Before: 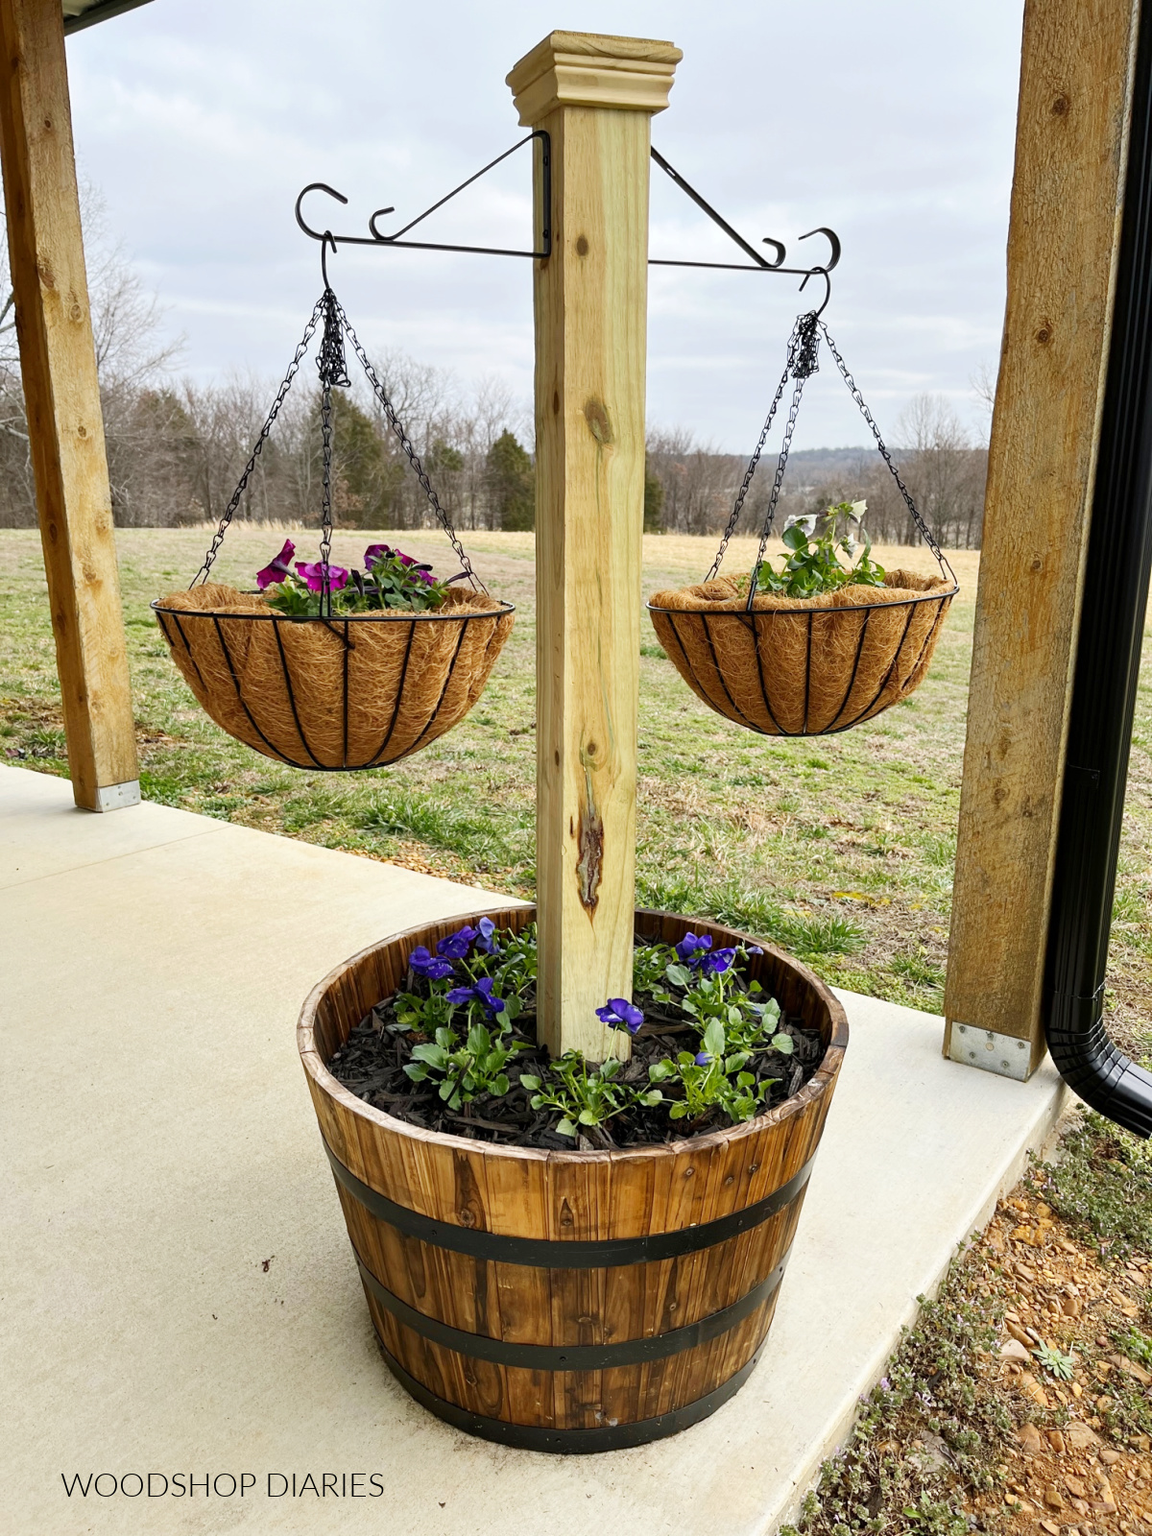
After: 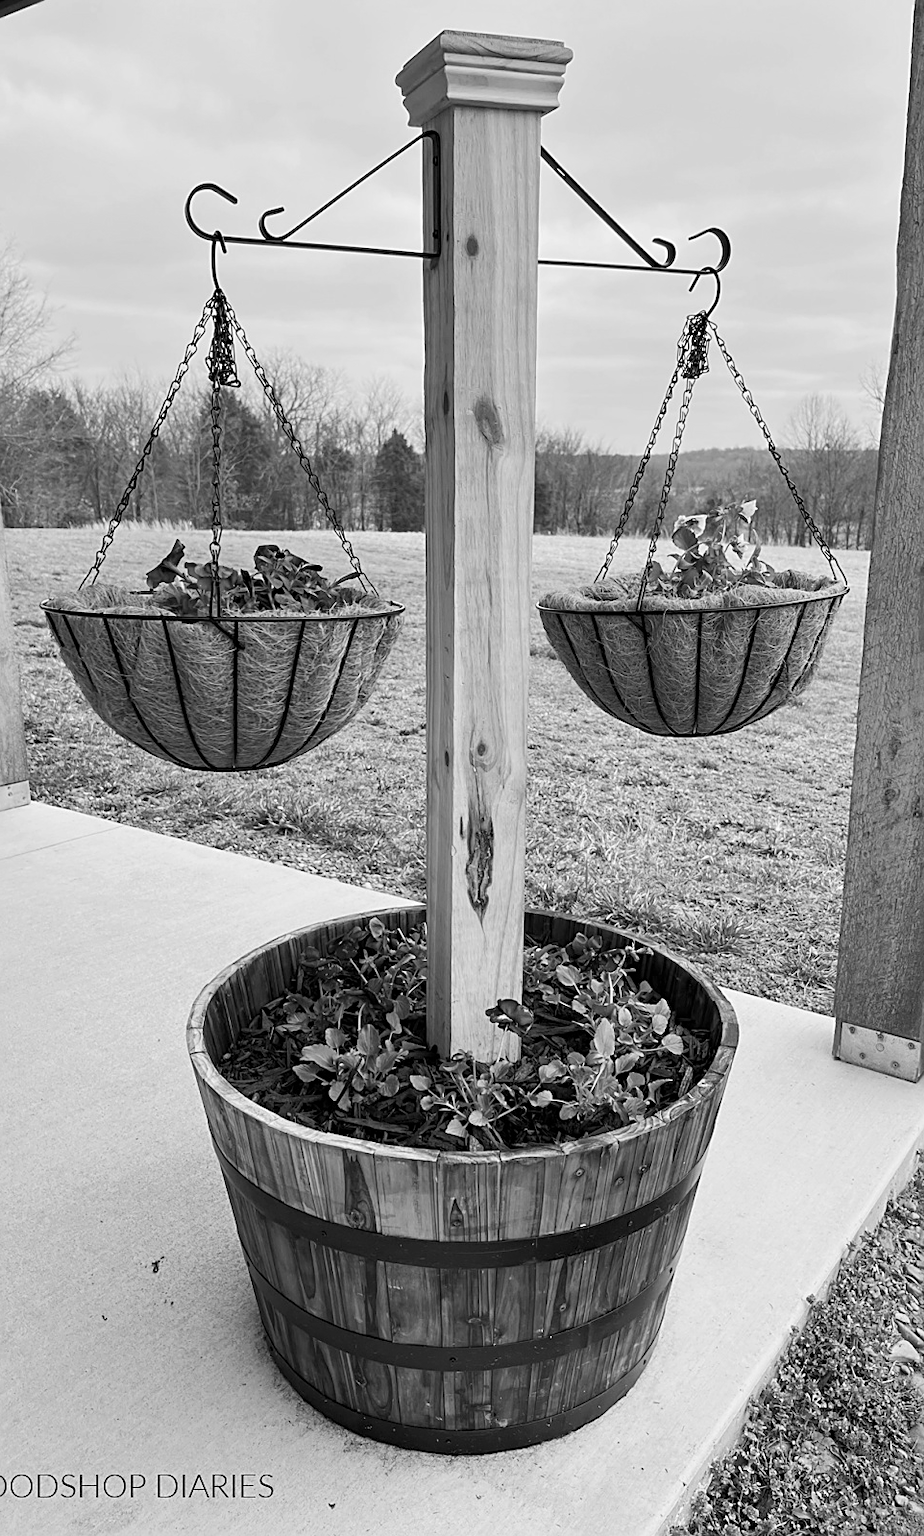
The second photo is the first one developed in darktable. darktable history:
monochrome: a -71.75, b 75.82
sharpen: on, module defaults
crop and rotate: left 9.597%, right 10.195%
